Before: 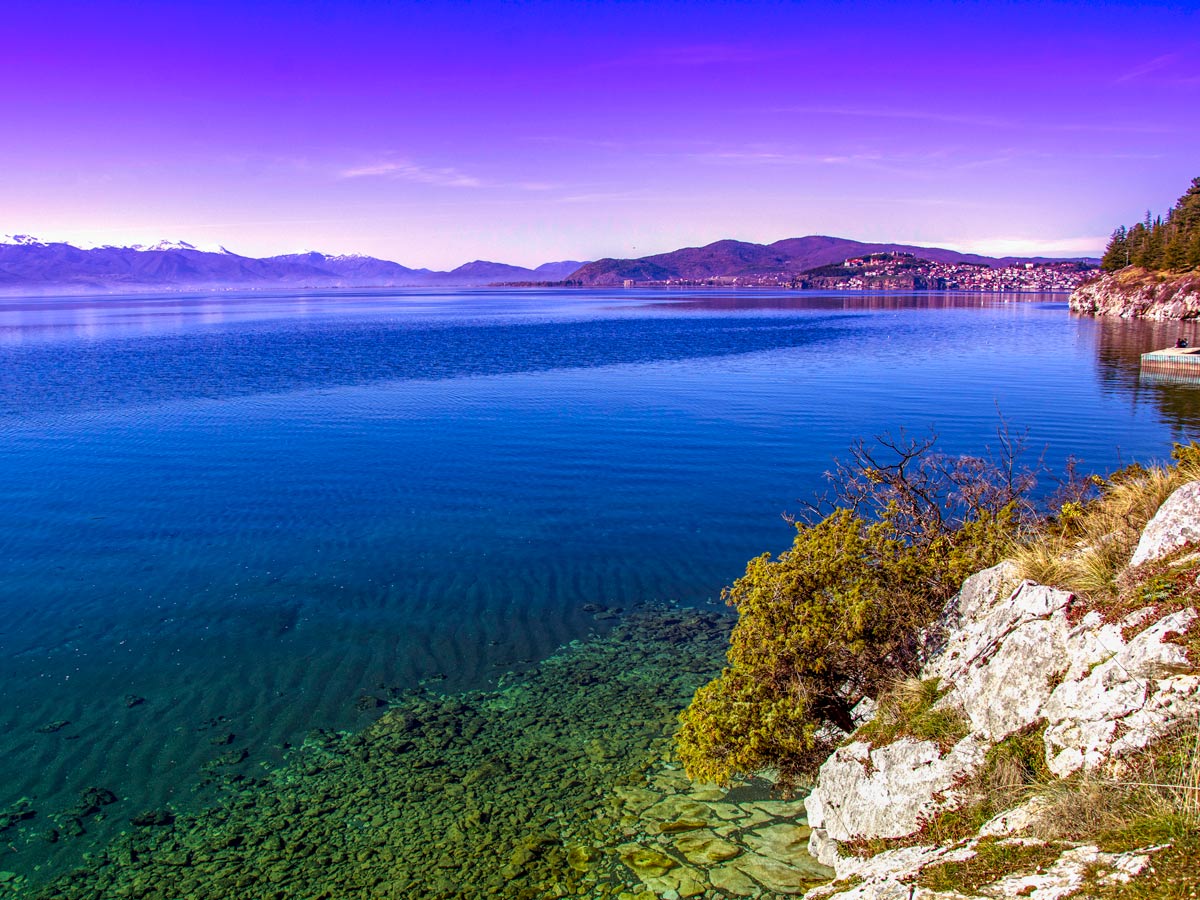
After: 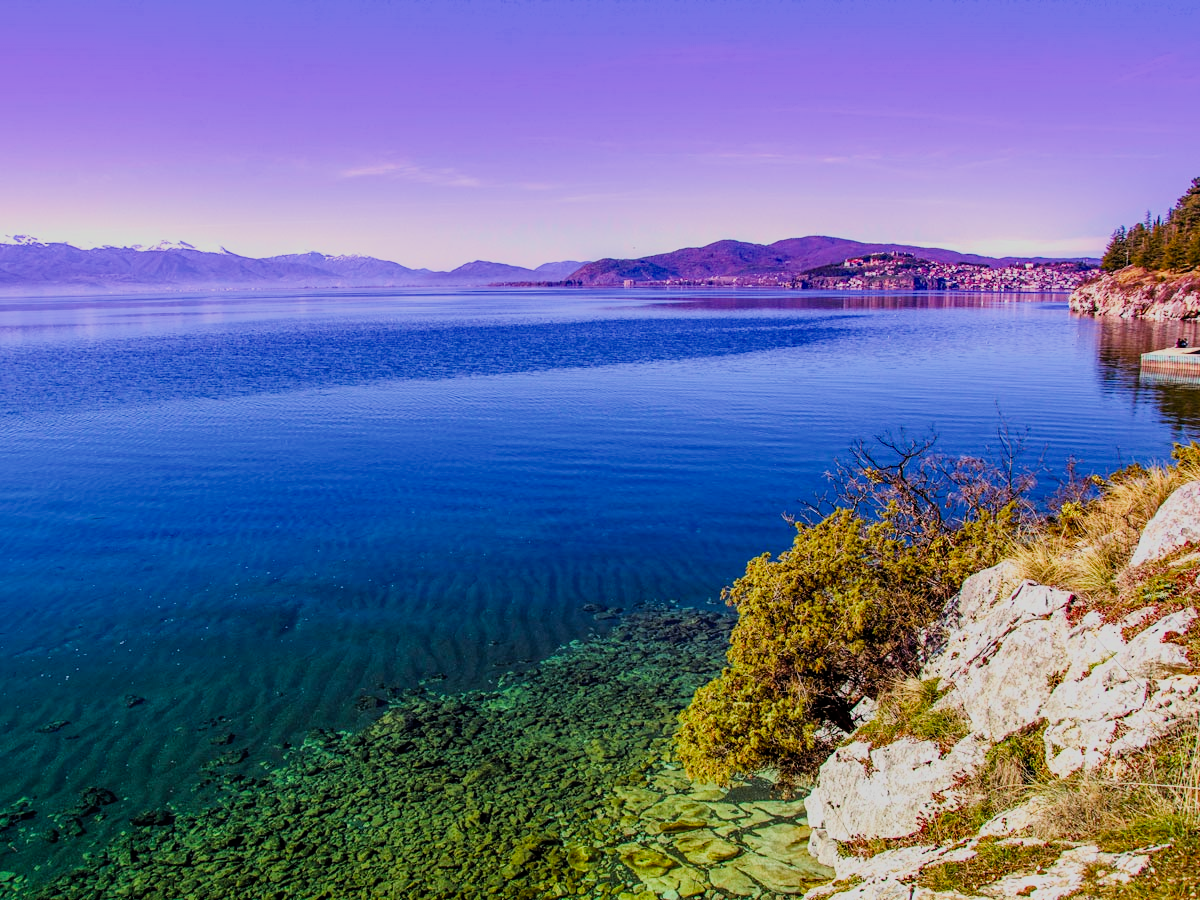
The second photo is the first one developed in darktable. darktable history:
exposure: exposure 0.299 EV, compensate exposure bias true, compensate highlight preservation false
filmic rgb: middle gray luminance 29.21%, black relative exposure -10.23 EV, white relative exposure 5.48 EV, target black luminance 0%, hardness 3.95, latitude 1.65%, contrast 1.122, highlights saturation mix 4.97%, shadows ↔ highlights balance 14.55%, color science v5 (2021), contrast in shadows safe, contrast in highlights safe
